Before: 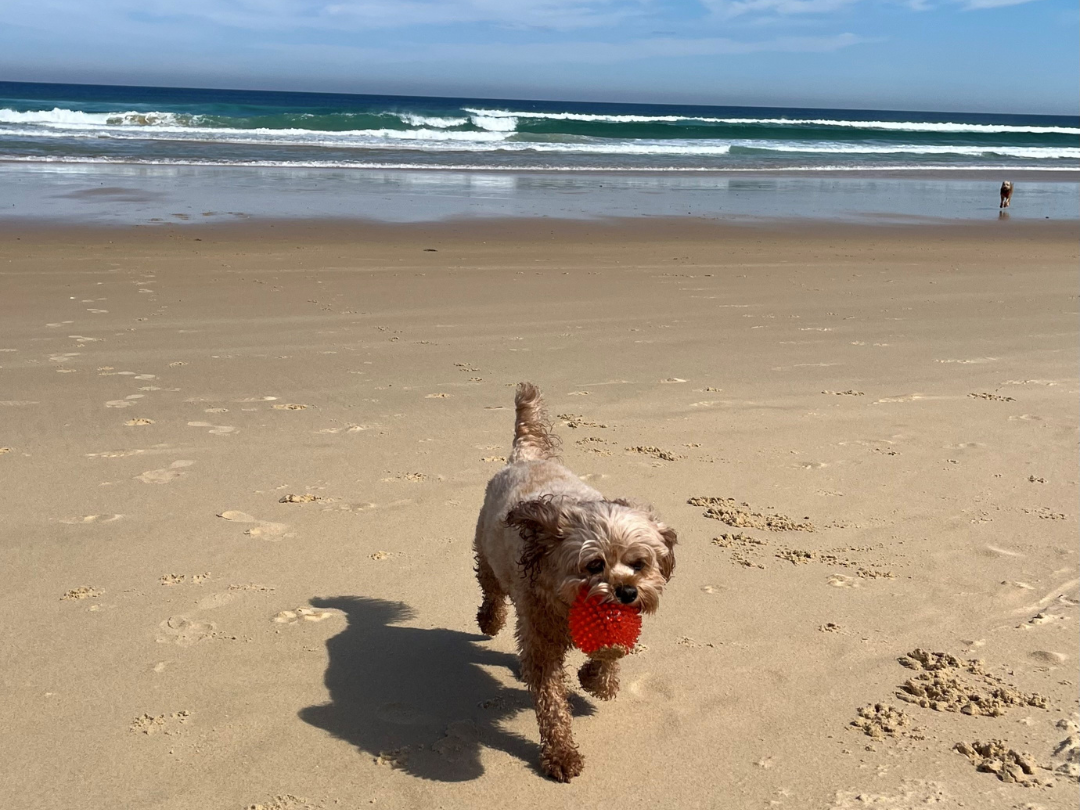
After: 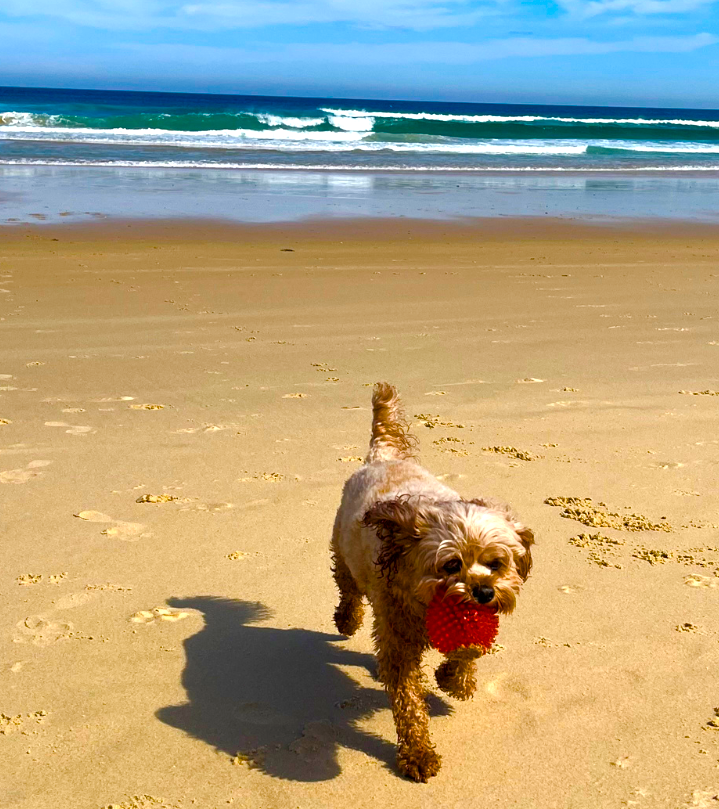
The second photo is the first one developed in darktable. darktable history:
crop and rotate: left 13.342%, right 19.991%
color balance rgb: linear chroma grading › shadows 10%, linear chroma grading › highlights 10%, linear chroma grading › global chroma 15%, linear chroma grading › mid-tones 15%, perceptual saturation grading › global saturation 40%, perceptual saturation grading › highlights -25%, perceptual saturation grading › mid-tones 35%, perceptual saturation grading › shadows 35%, perceptual brilliance grading › global brilliance 11.29%, global vibrance 11.29%
